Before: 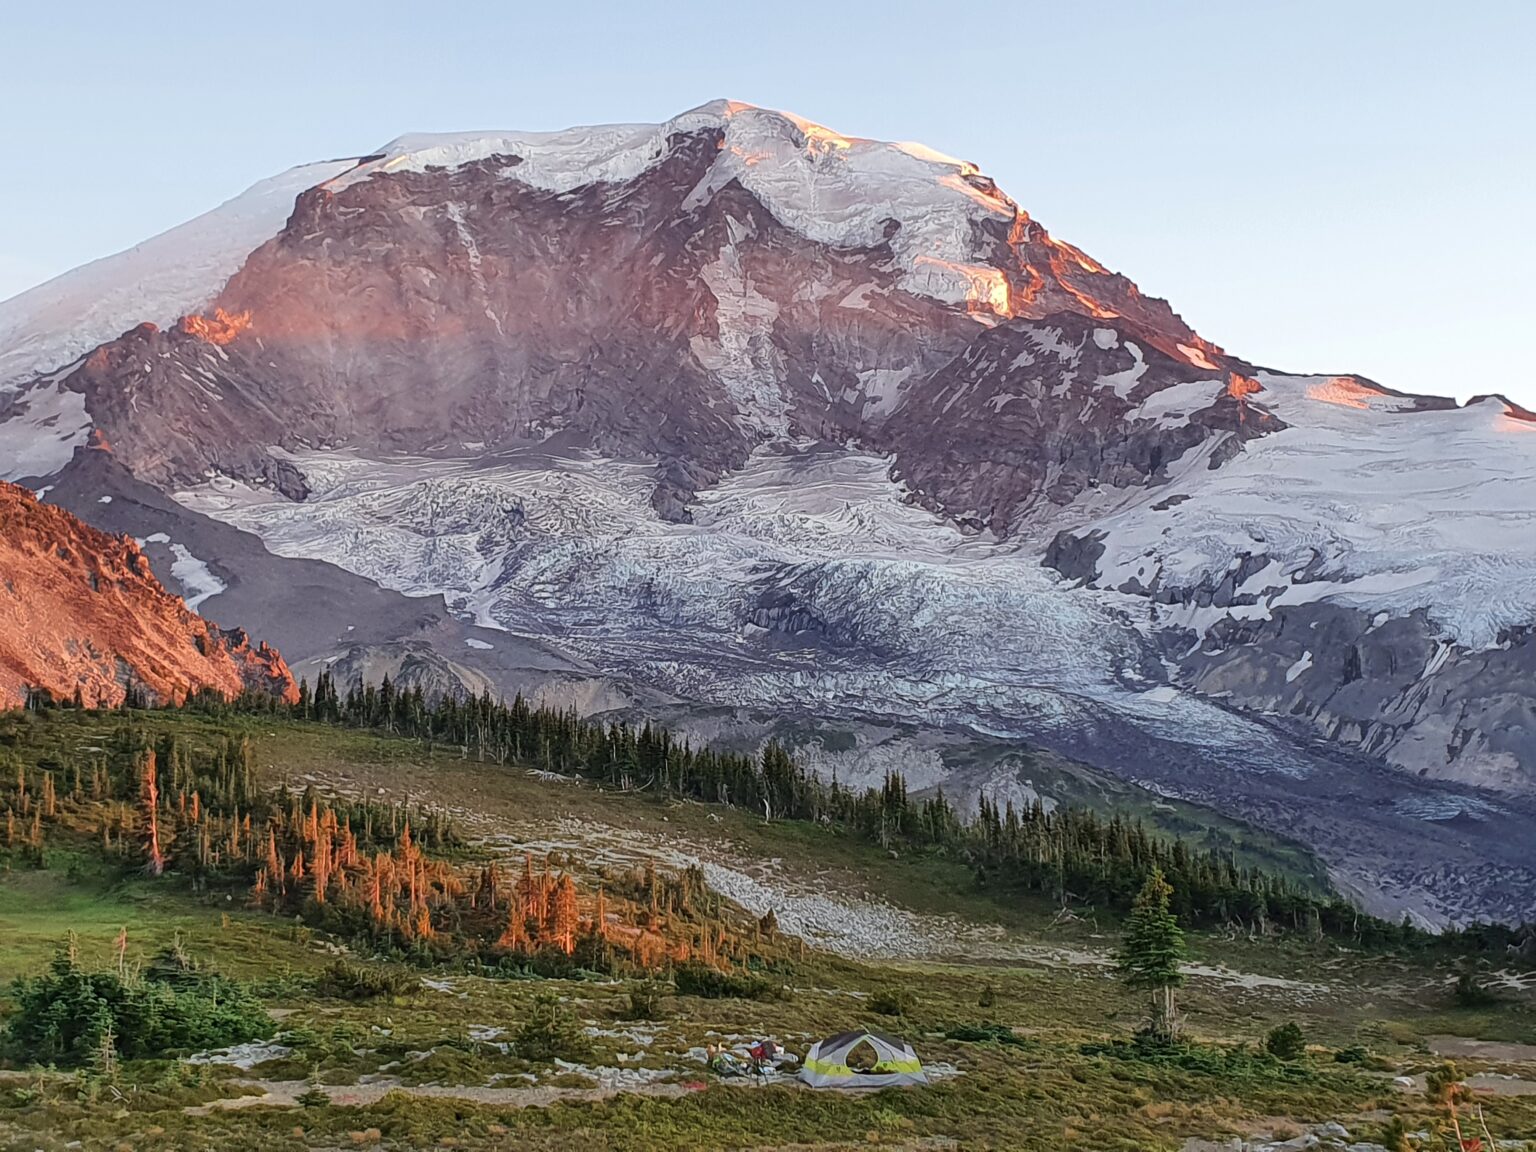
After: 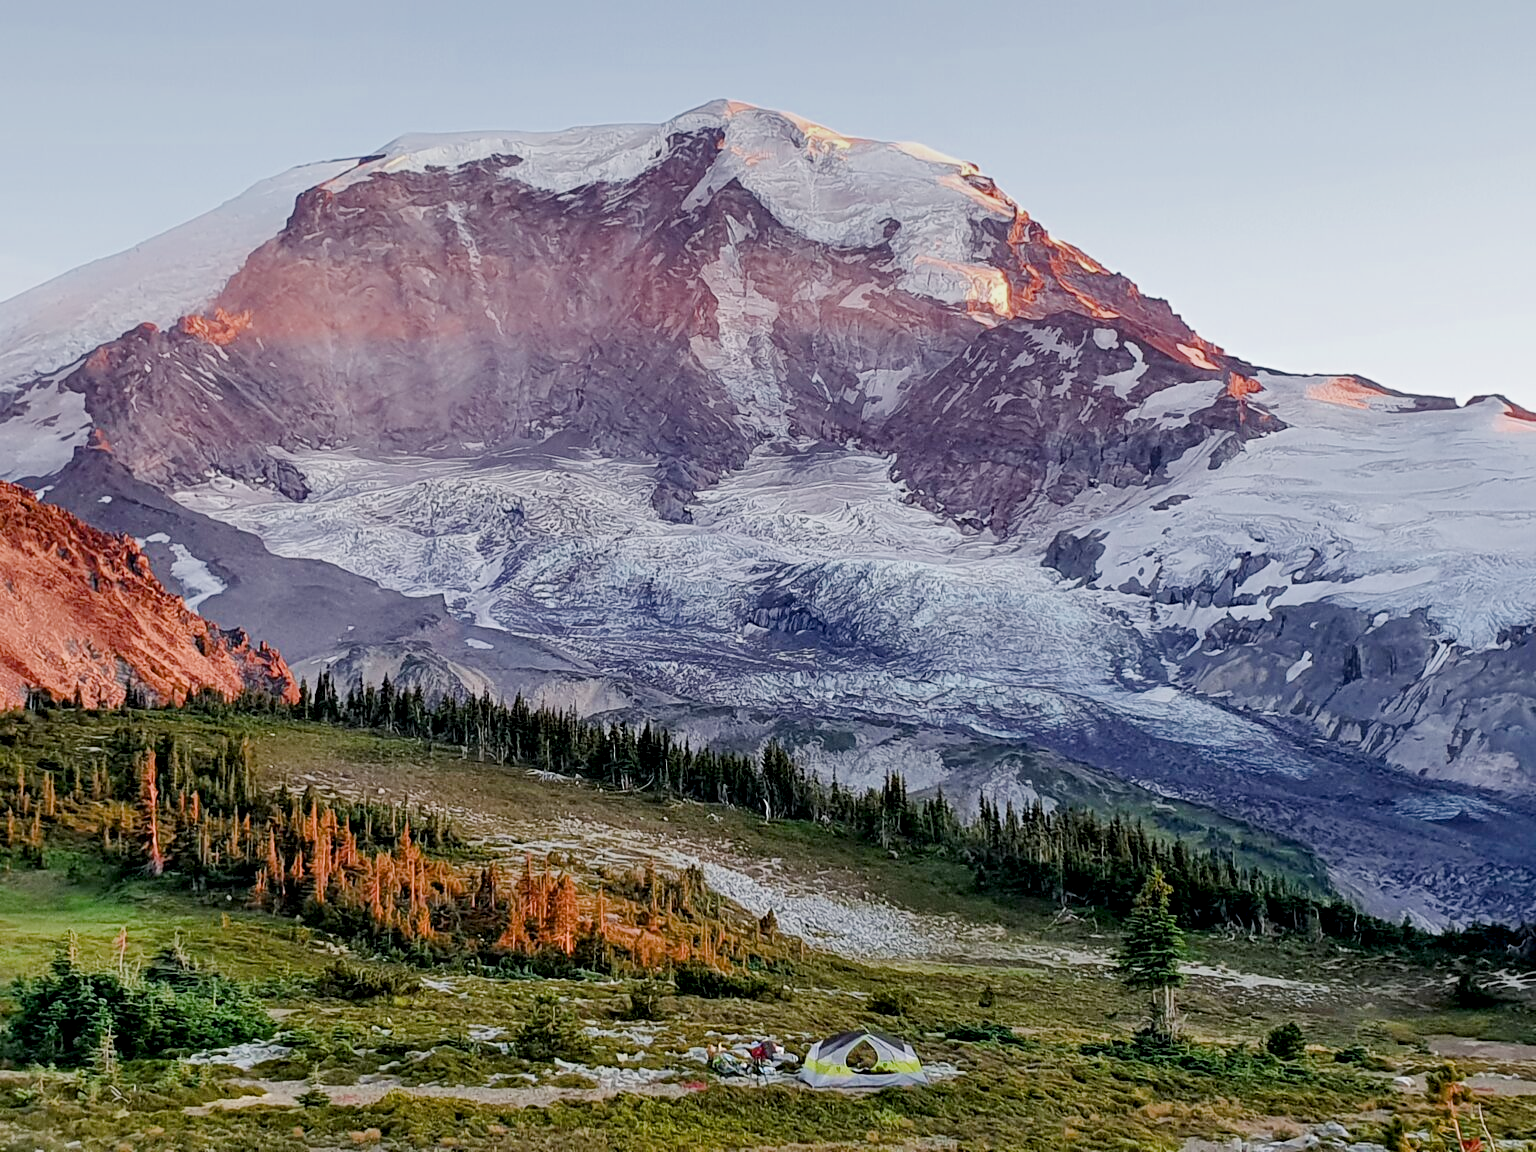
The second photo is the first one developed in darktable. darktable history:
local contrast: highlights 222%, shadows 148%, detail 140%, midtone range 0.261
color balance rgb: power › chroma 1.015%, power › hue 254.74°, linear chroma grading › shadows 20.091%, linear chroma grading › highlights 2.601%, linear chroma grading › mid-tones 9.746%, perceptual saturation grading › global saturation 20%, perceptual saturation grading › highlights -24.786%, perceptual saturation grading › shadows 24.597%, perceptual brilliance grading › global brilliance -5.756%, perceptual brilliance grading › highlights 23.706%, perceptual brilliance grading › mid-tones 7.429%, perceptual brilliance grading › shadows -4.664%
filmic rgb: black relative exposure -7.02 EV, white relative exposure 6.01 EV, target black luminance 0%, hardness 2.74, latitude 62.05%, contrast 0.695, highlights saturation mix 10.84%, shadows ↔ highlights balance -0.041%
